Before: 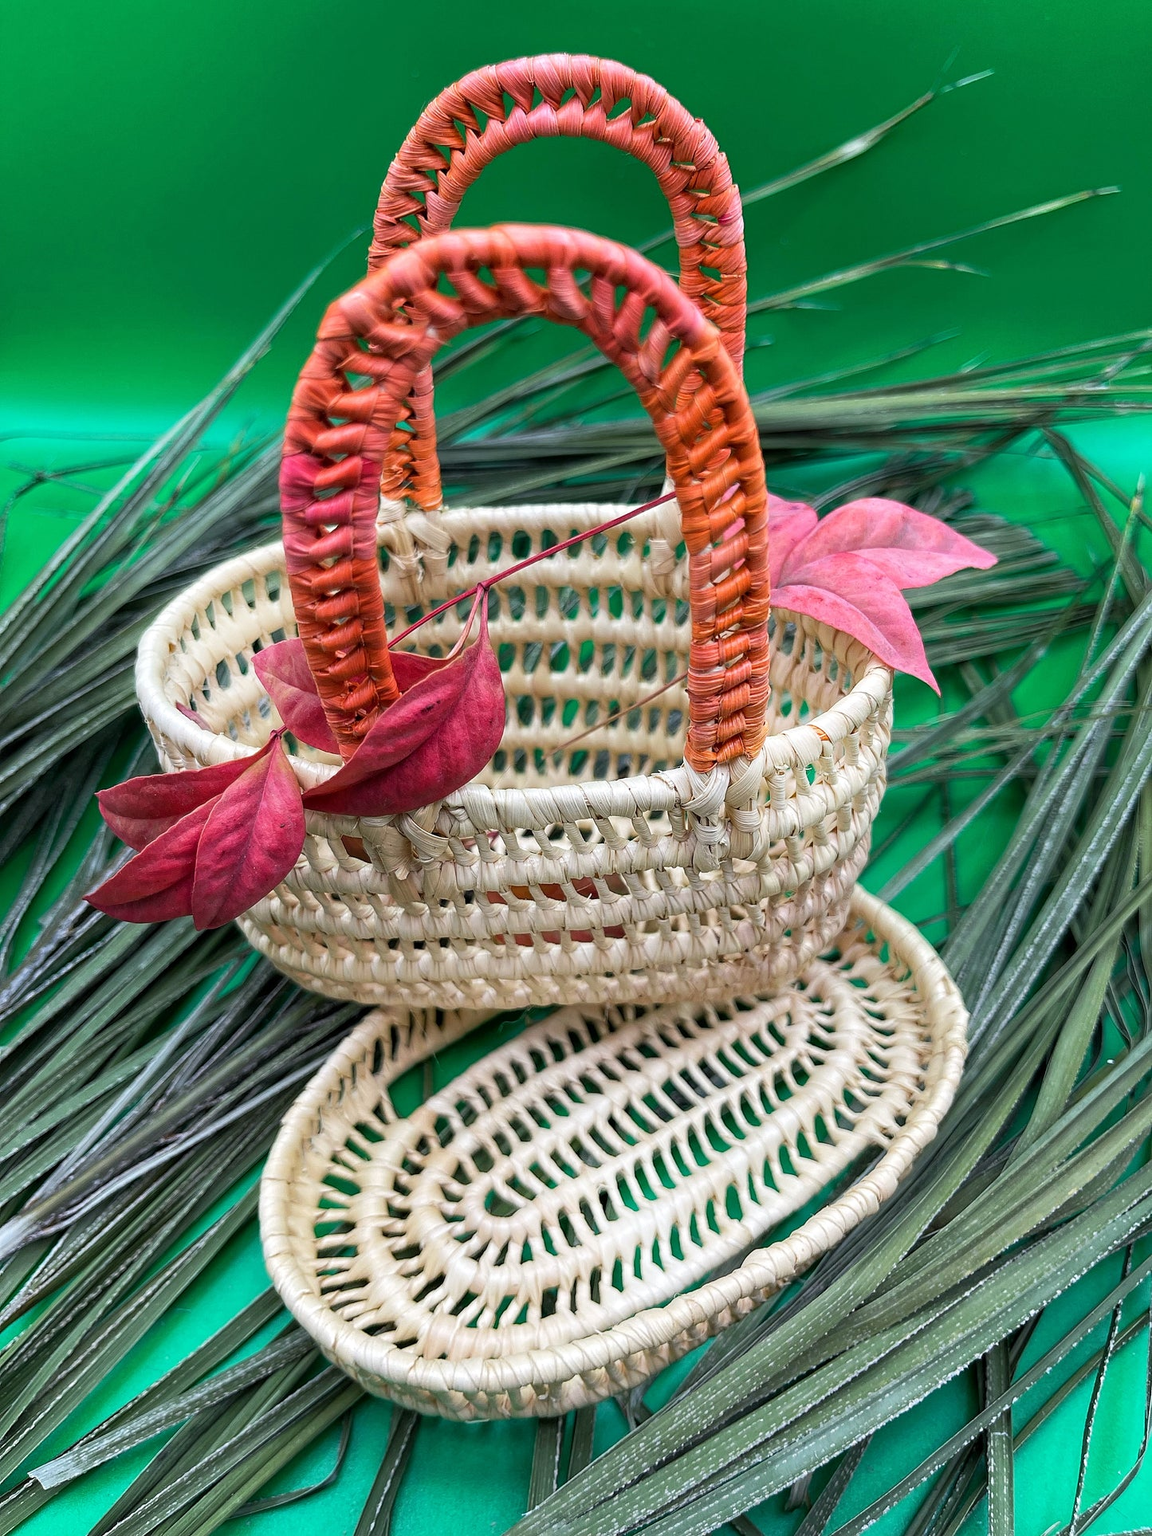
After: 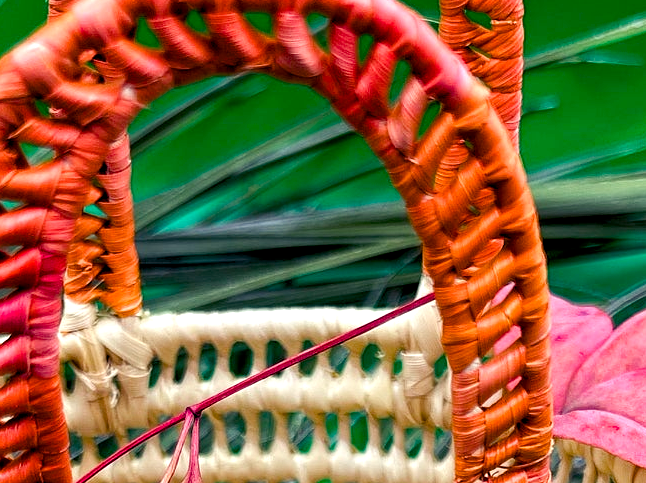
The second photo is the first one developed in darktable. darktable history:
crop: left 28.64%, top 16.832%, right 26.637%, bottom 58.055%
color balance rgb: shadows lift › luminance -21.66%, shadows lift › chroma 6.57%, shadows lift › hue 270°, power › chroma 0.68%, power › hue 60°, highlights gain › luminance 6.08%, highlights gain › chroma 1.33%, highlights gain › hue 90°, global offset › luminance -0.87%, perceptual saturation grading › global saturation 26.86%, perceptual saturation grading › highlights -28.39%, perceptual saturation grading › mid-tones 15.22%, perceptual saturation grading › shadows 33.98%, perceptual brilliance grading › highlights 10%, perceptual brilliance grading › mid-tones 5%
